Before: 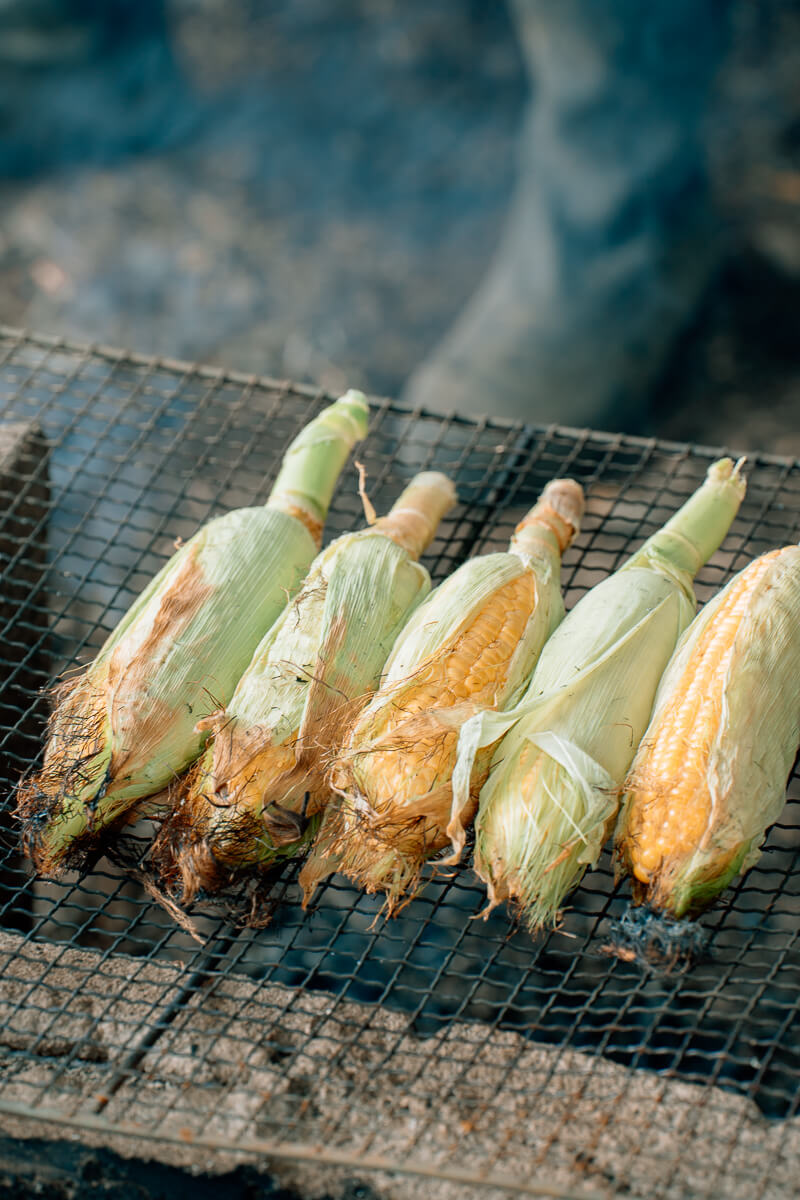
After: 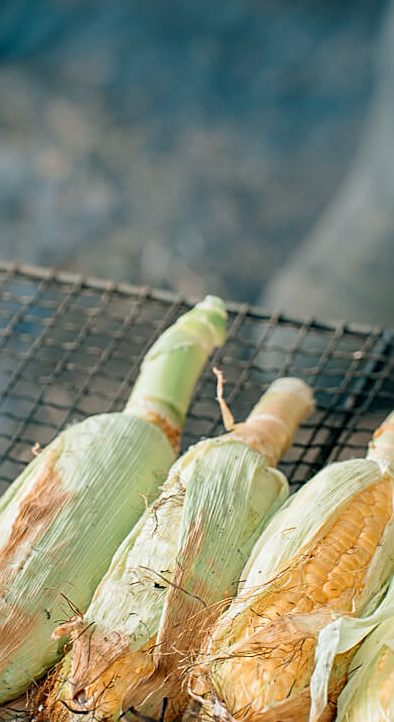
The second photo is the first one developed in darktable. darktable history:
crop: left 17.811%, top 7.838%, right 32.863%, bottom 31.98%
sharpen: on, module defaults
